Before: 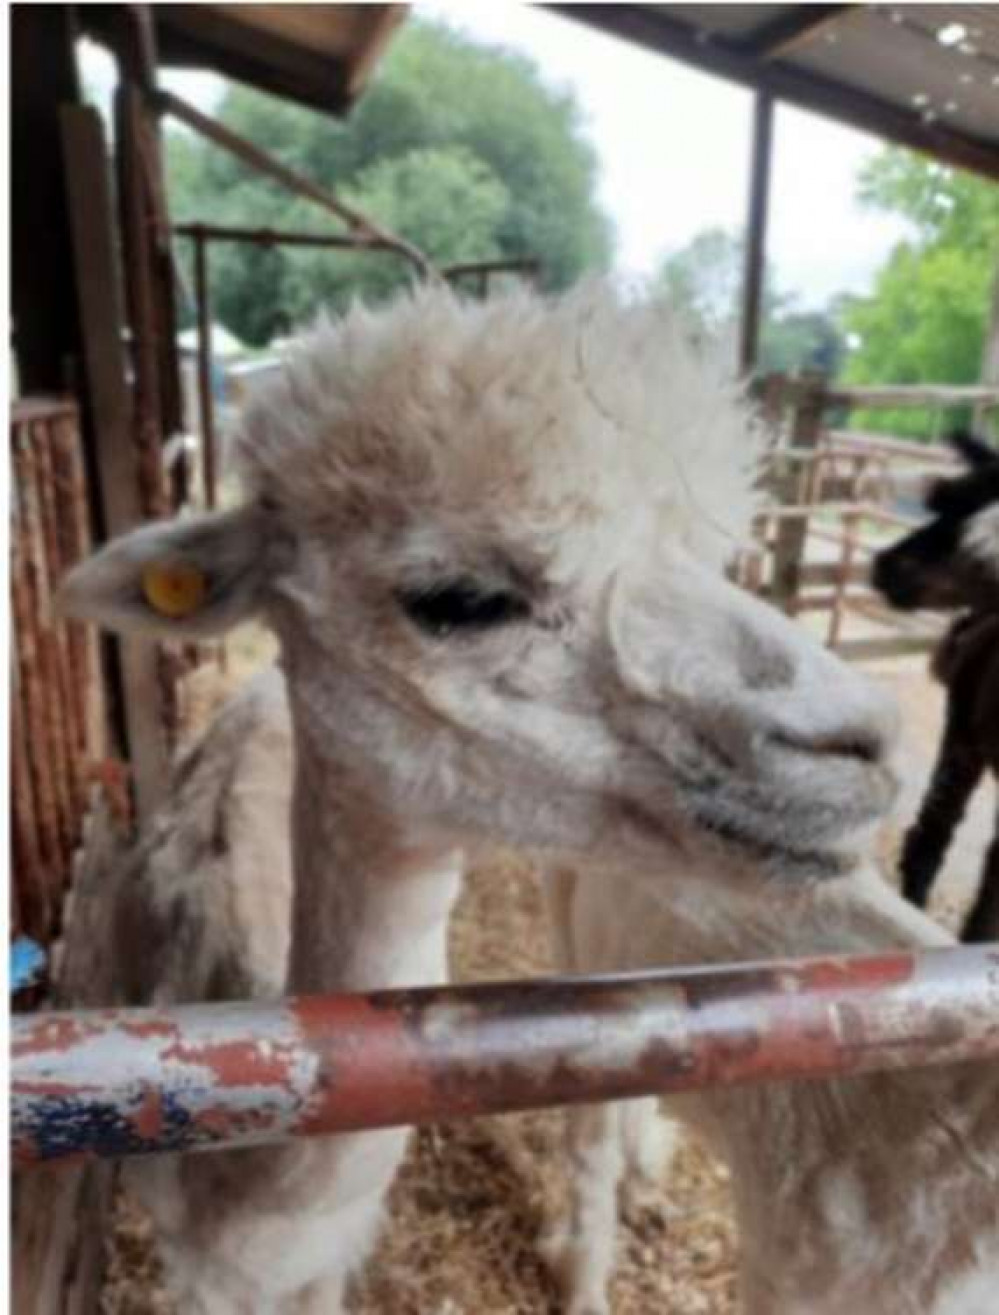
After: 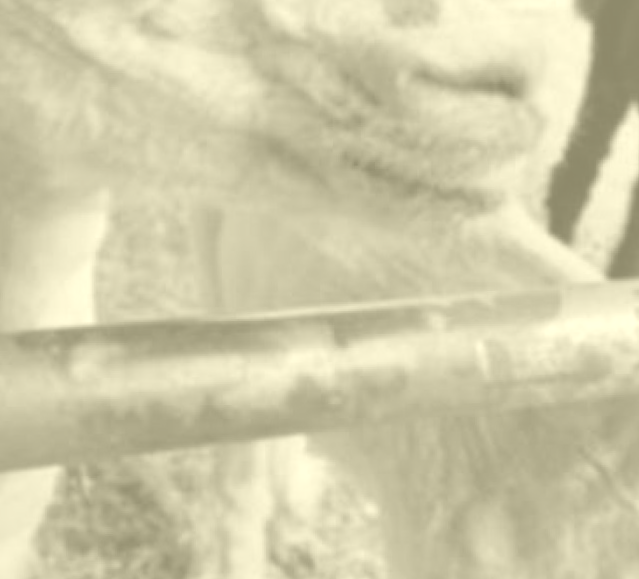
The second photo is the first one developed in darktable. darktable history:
crop and rotate: left 35.509%, top 50.238%, bottom 4.934%
colorize: hue 43.2°, saturation 40%, version 1
tone equalizer: on, module defaults
rotate and perspective: rotation -0.45°, automatic cropping original format, crop left 0.008, crop right 0.992, crop top 0.012, crop bottom 0.988
